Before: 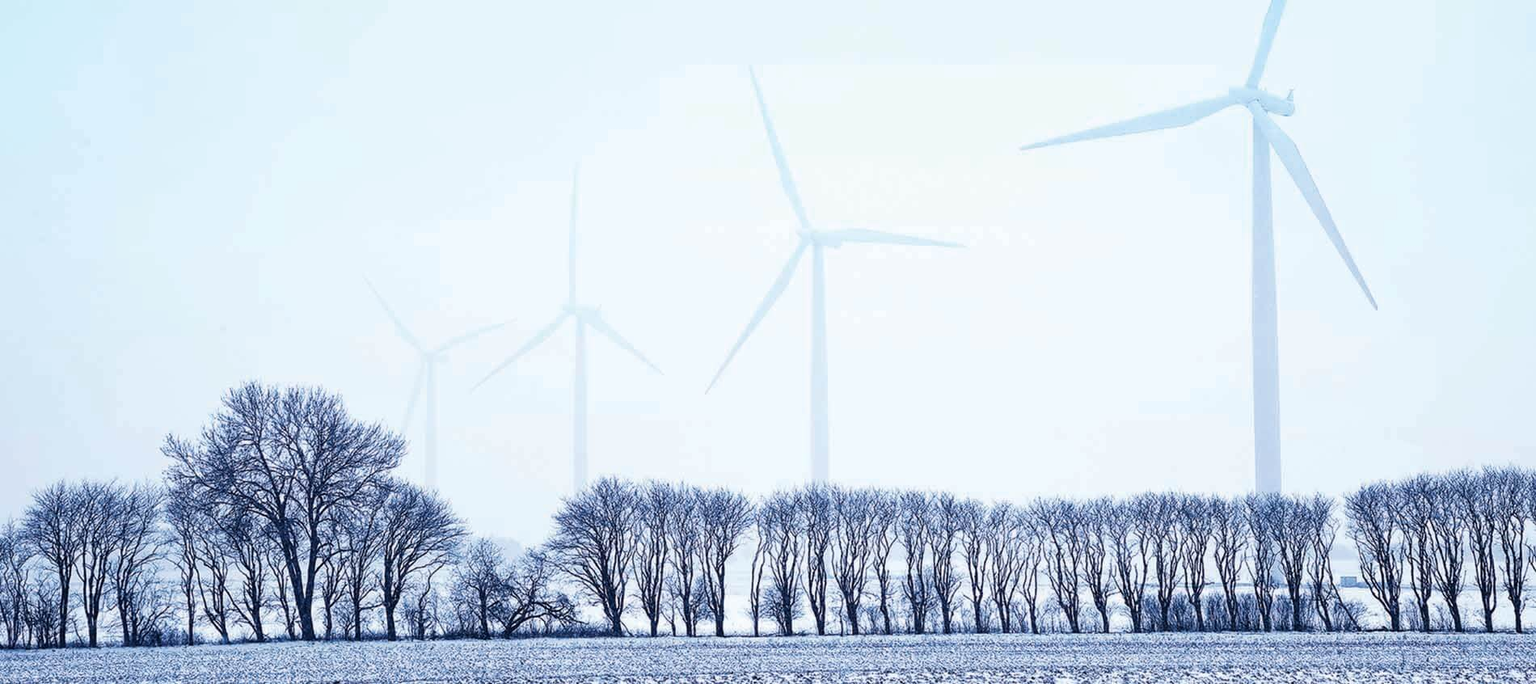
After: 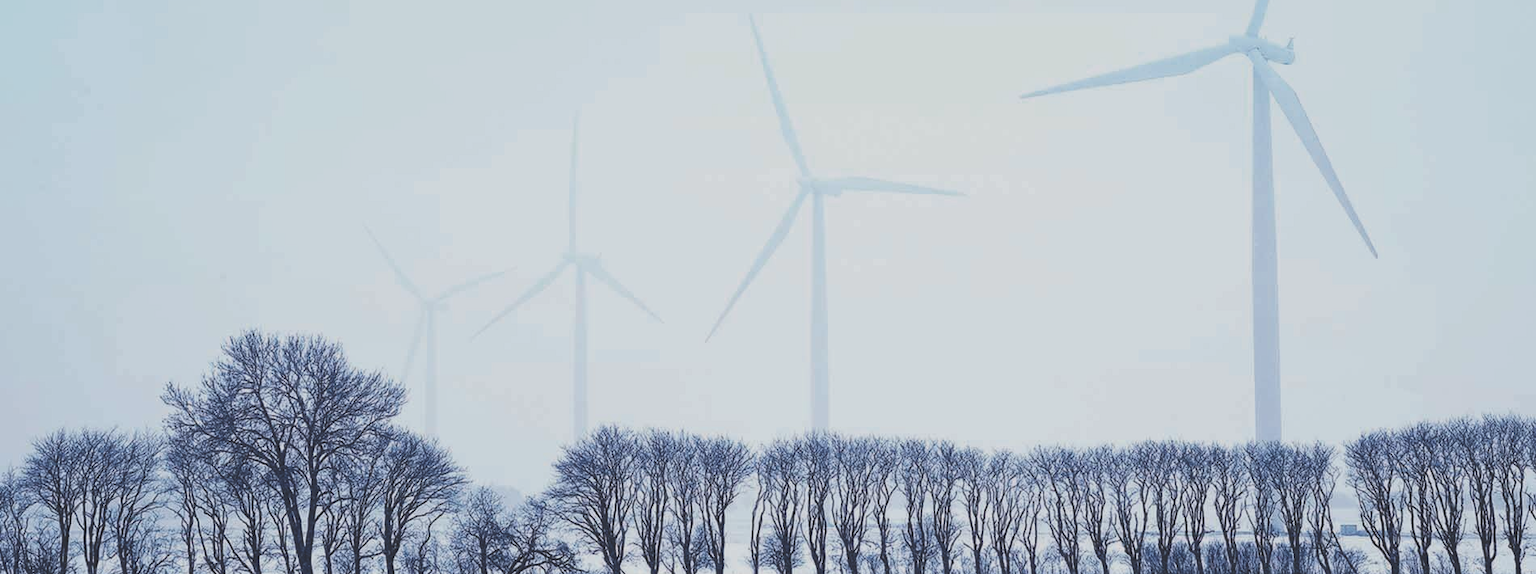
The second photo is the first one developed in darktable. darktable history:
exposure: black level correction -0.035, exposure -0.498 EV, compensate highlight preservation false
crop: top 7.588%, bottom 8.282%
